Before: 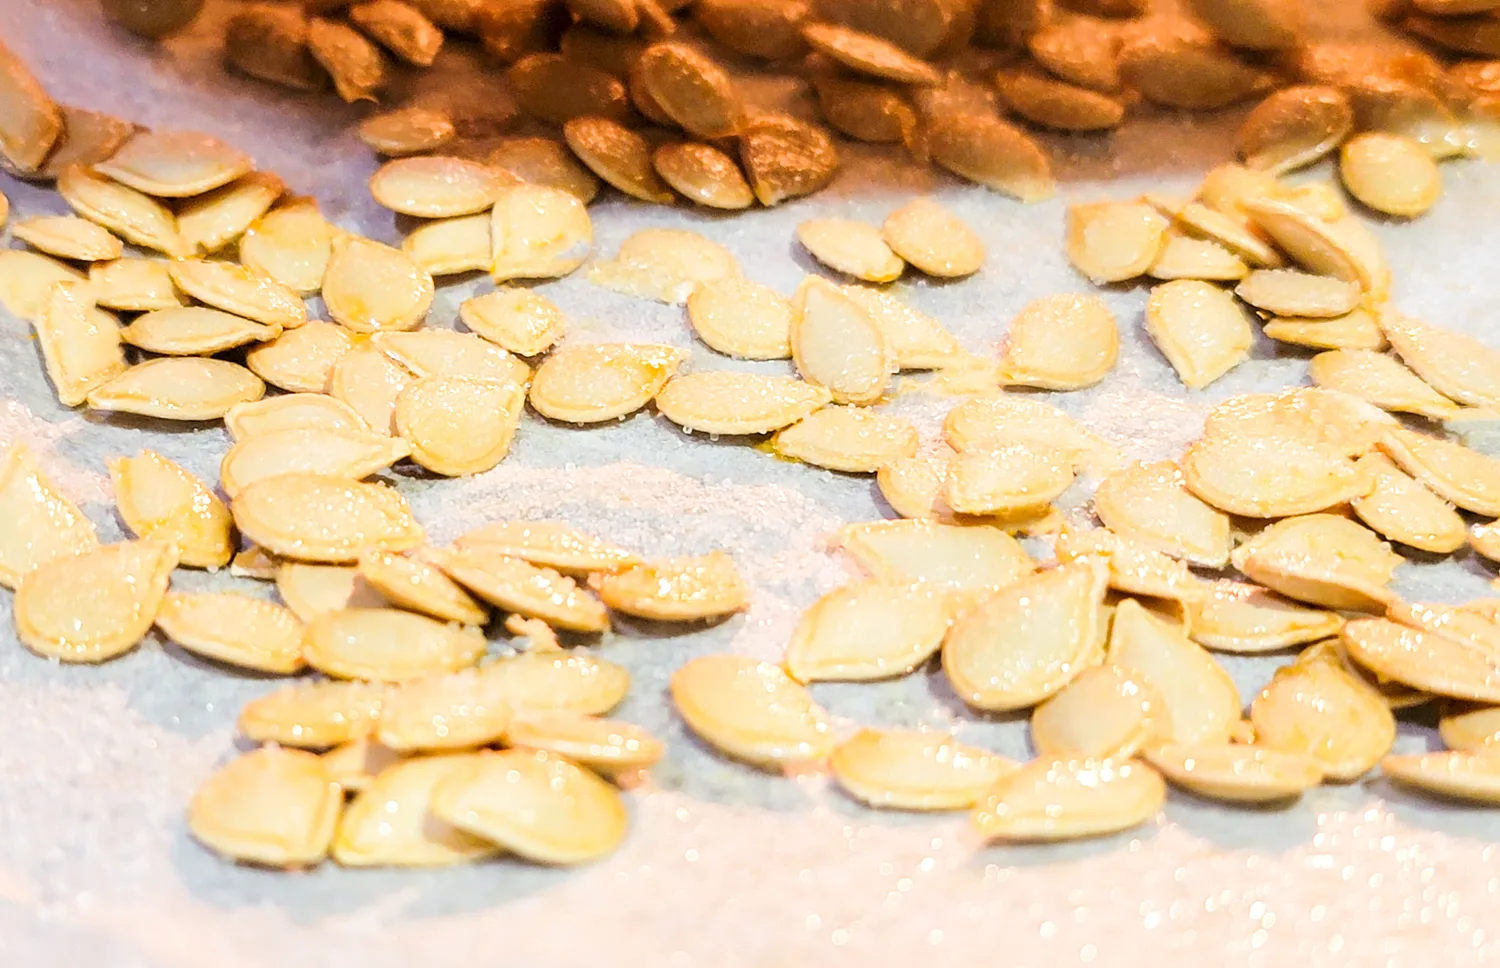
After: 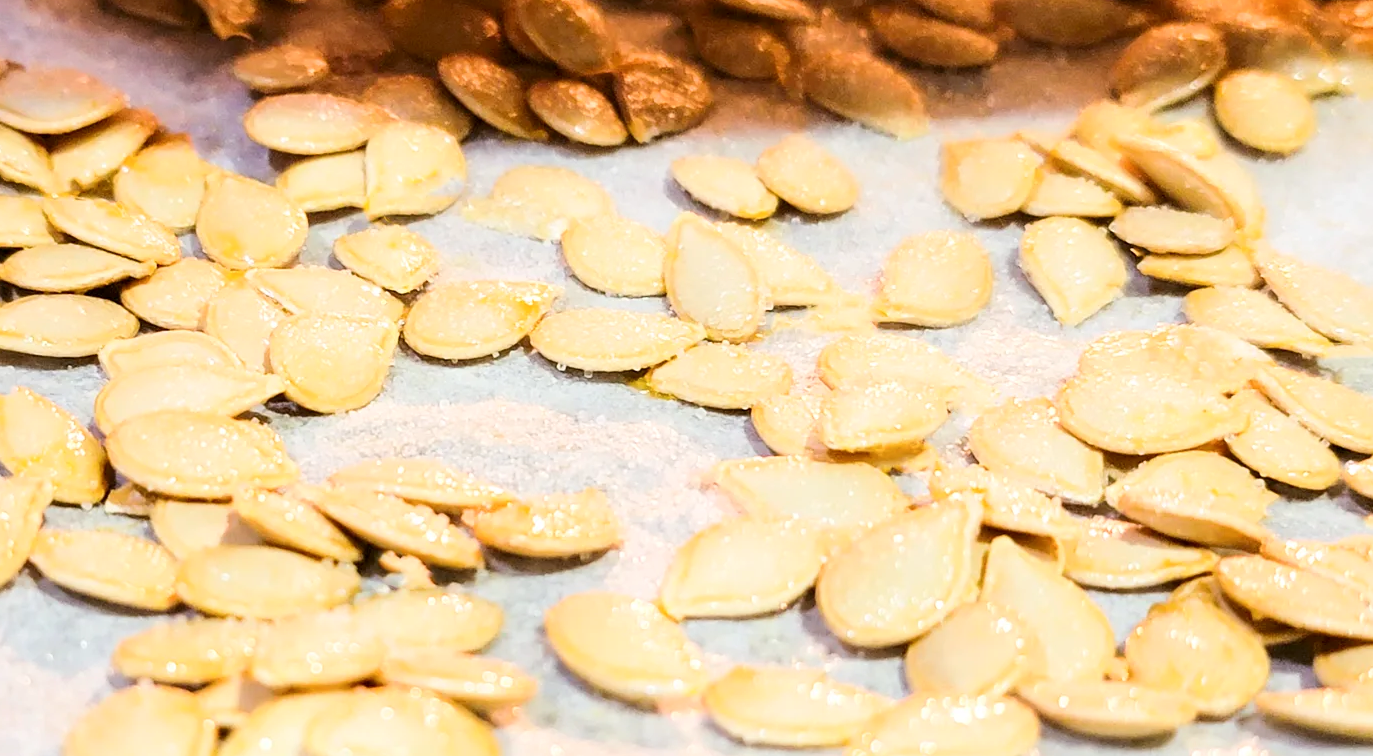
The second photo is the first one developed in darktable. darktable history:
tone equalizer: -8 EV 0.091 EV
contrast brightness saturation: contrast 0.136
crop: left 8.444%, top 6.529%, bottom 15.344%
